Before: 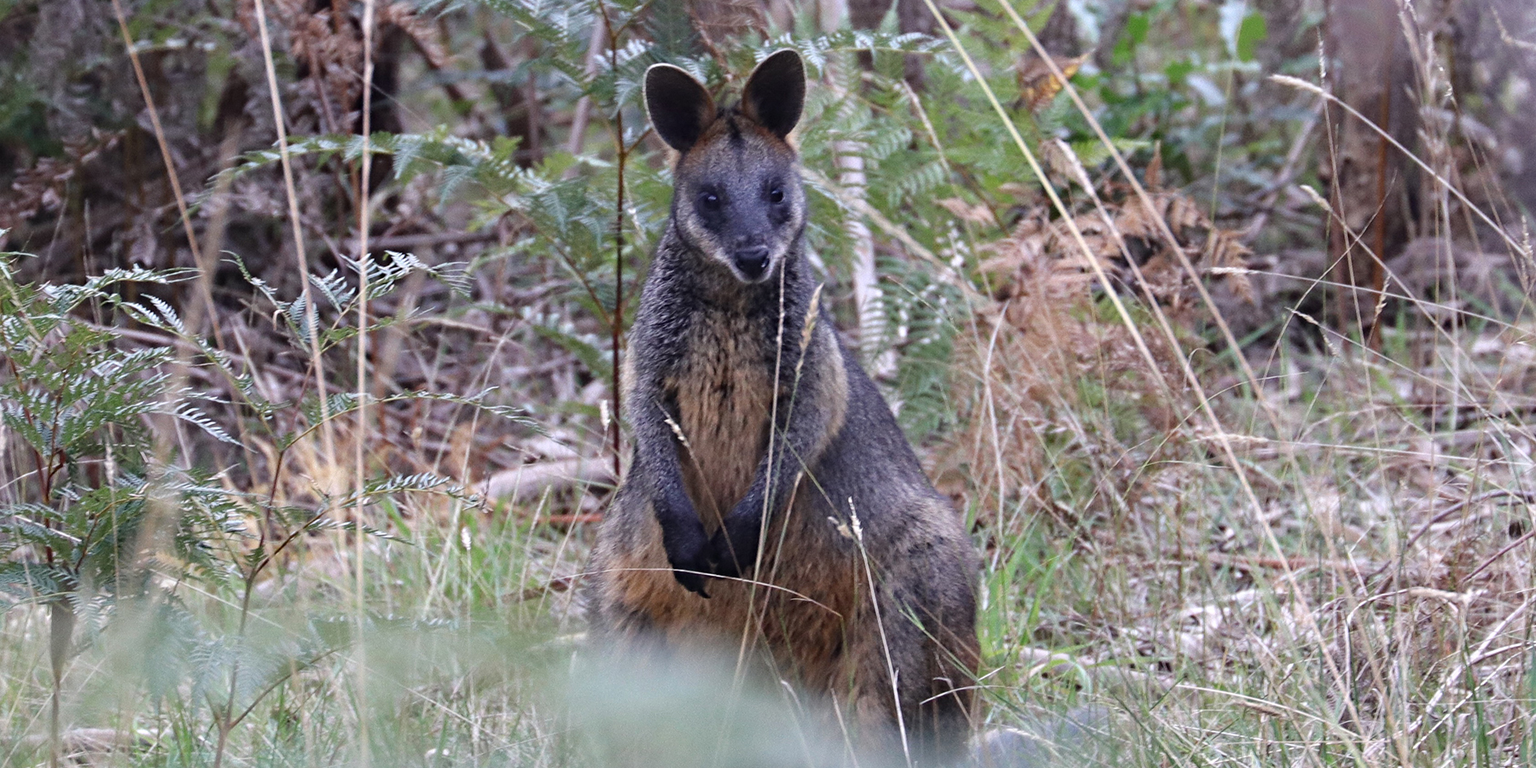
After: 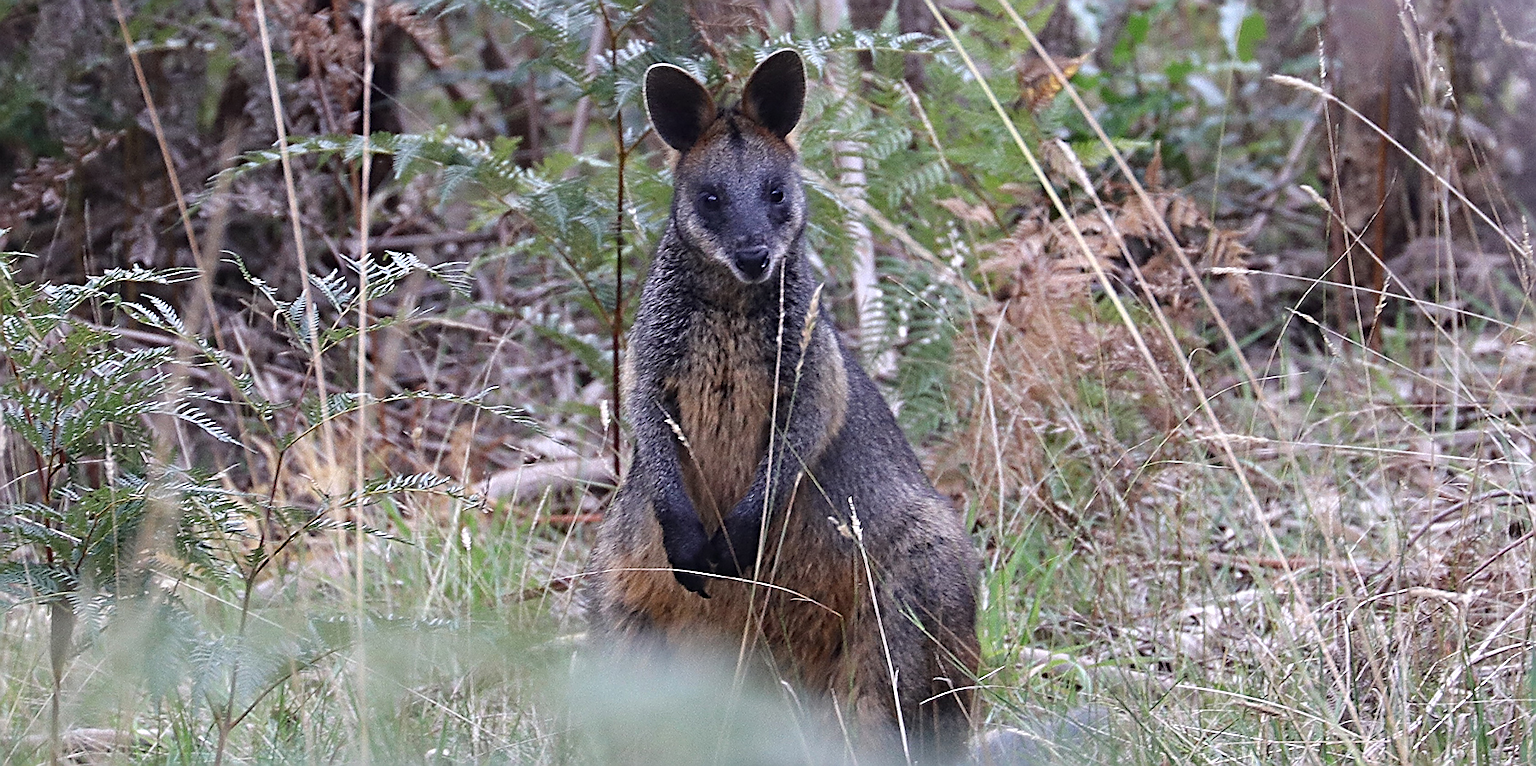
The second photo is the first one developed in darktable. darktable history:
sharpen: radius 1.4, amount 1.25, threshold 0.7
crop: top 0.05%, bottom 0.098%
